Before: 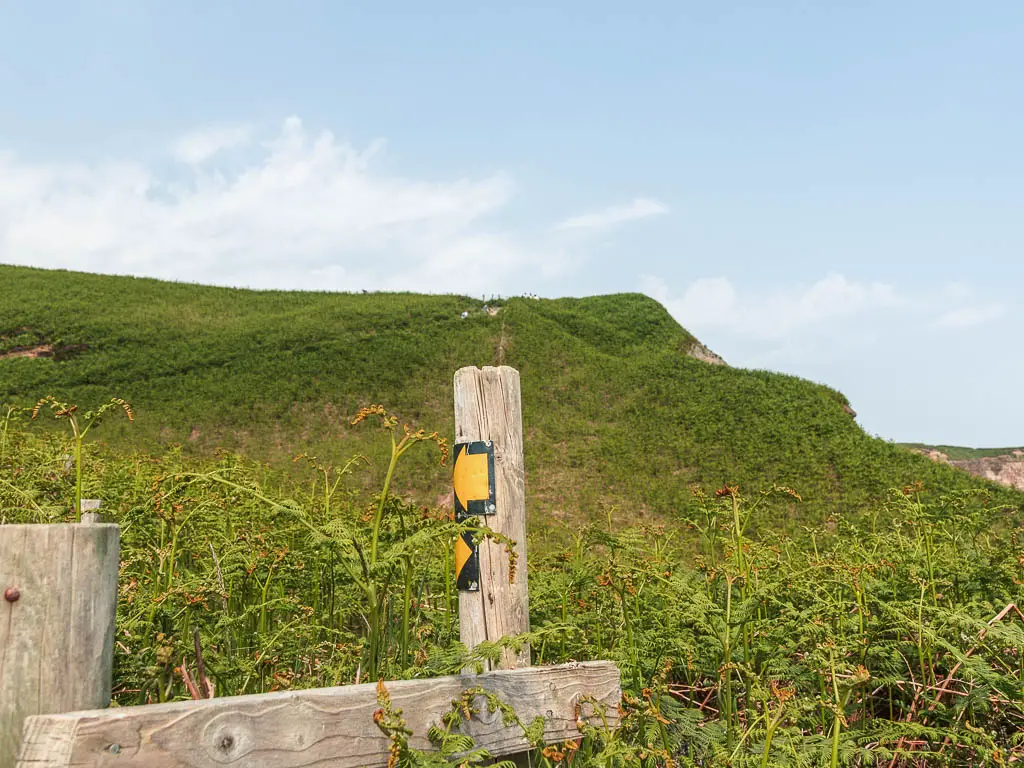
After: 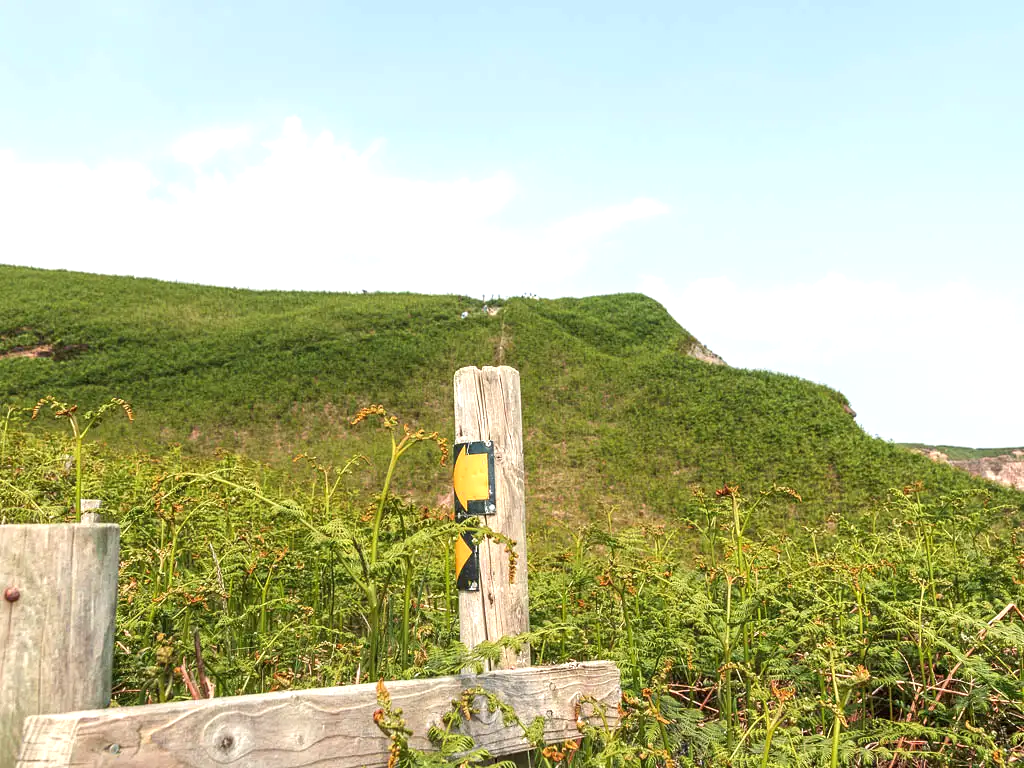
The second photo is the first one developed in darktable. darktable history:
local contrast: highlights 107%, shadows 99%, detail 119%, midtone range 0.2
exposure: black level correction 0, exposure 0.499 EV, compensate exposure bias true, compensate highlight preservation false
